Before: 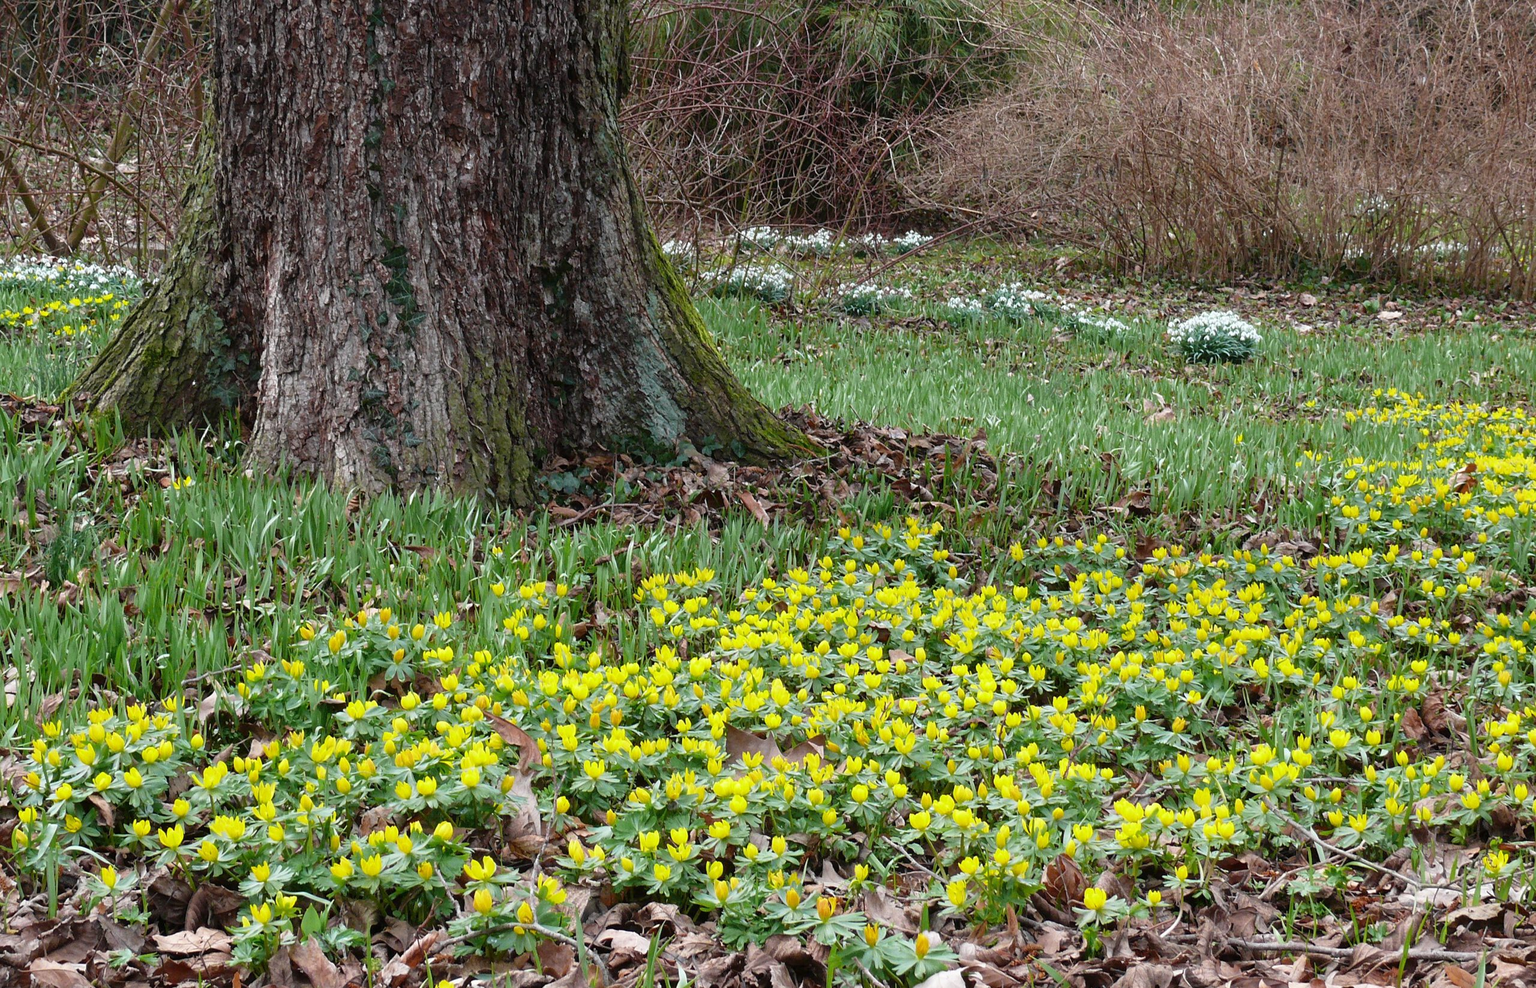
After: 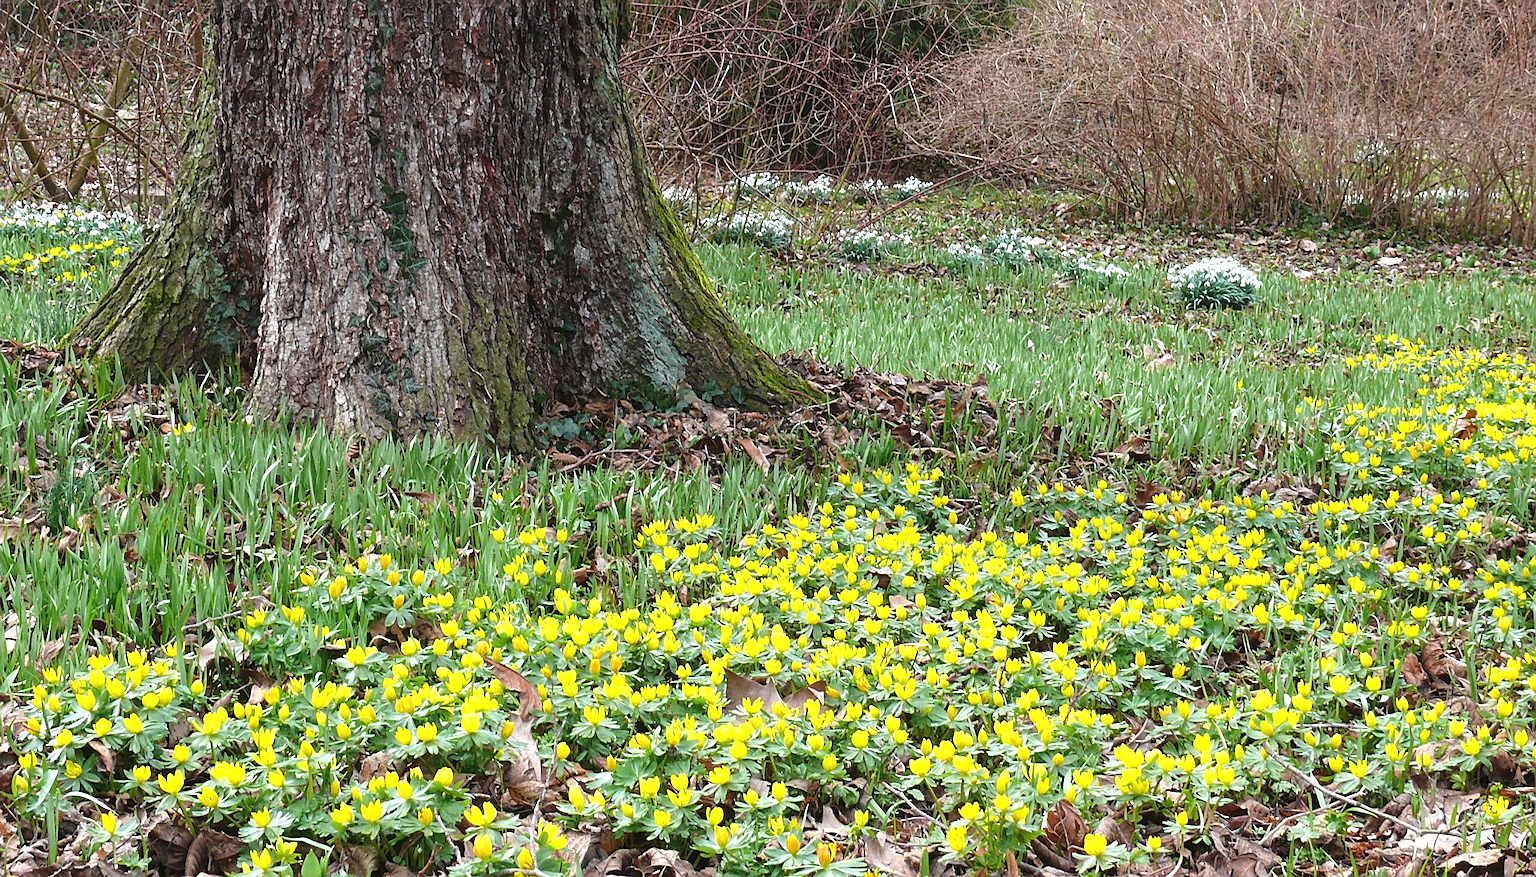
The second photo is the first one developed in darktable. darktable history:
crop and rotate: top 5.492%, bottom 5.62%
sharpen: on, module defaults
exposure: black level correction -0.002, exposure 0.533 EV, compensate highlight preservation false
